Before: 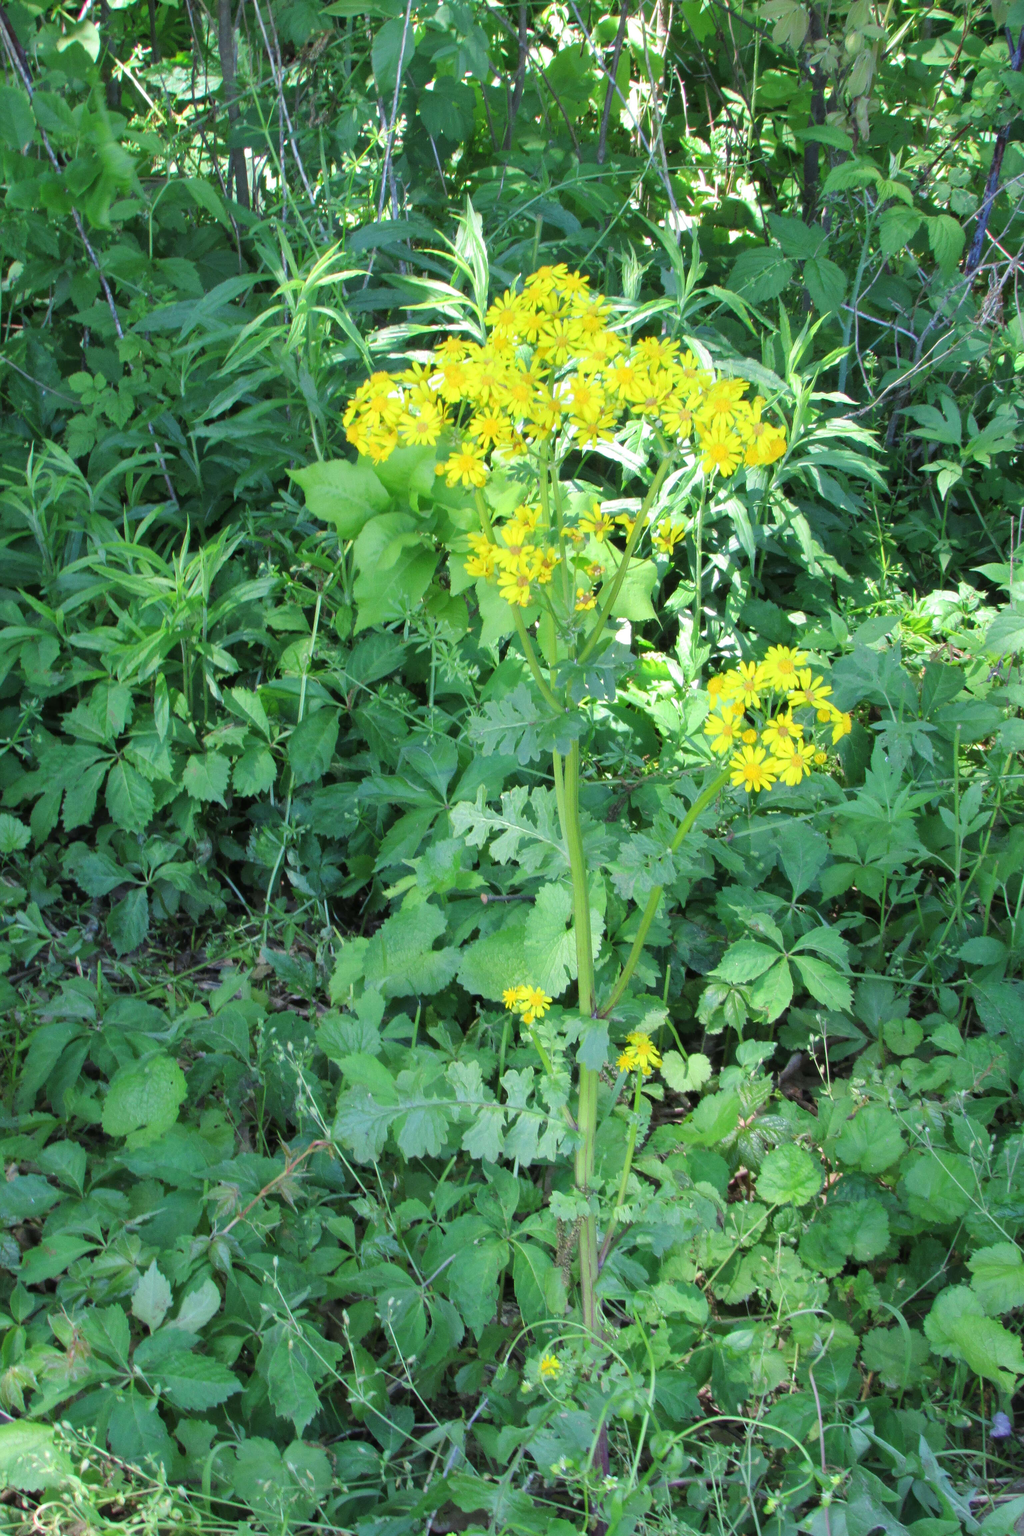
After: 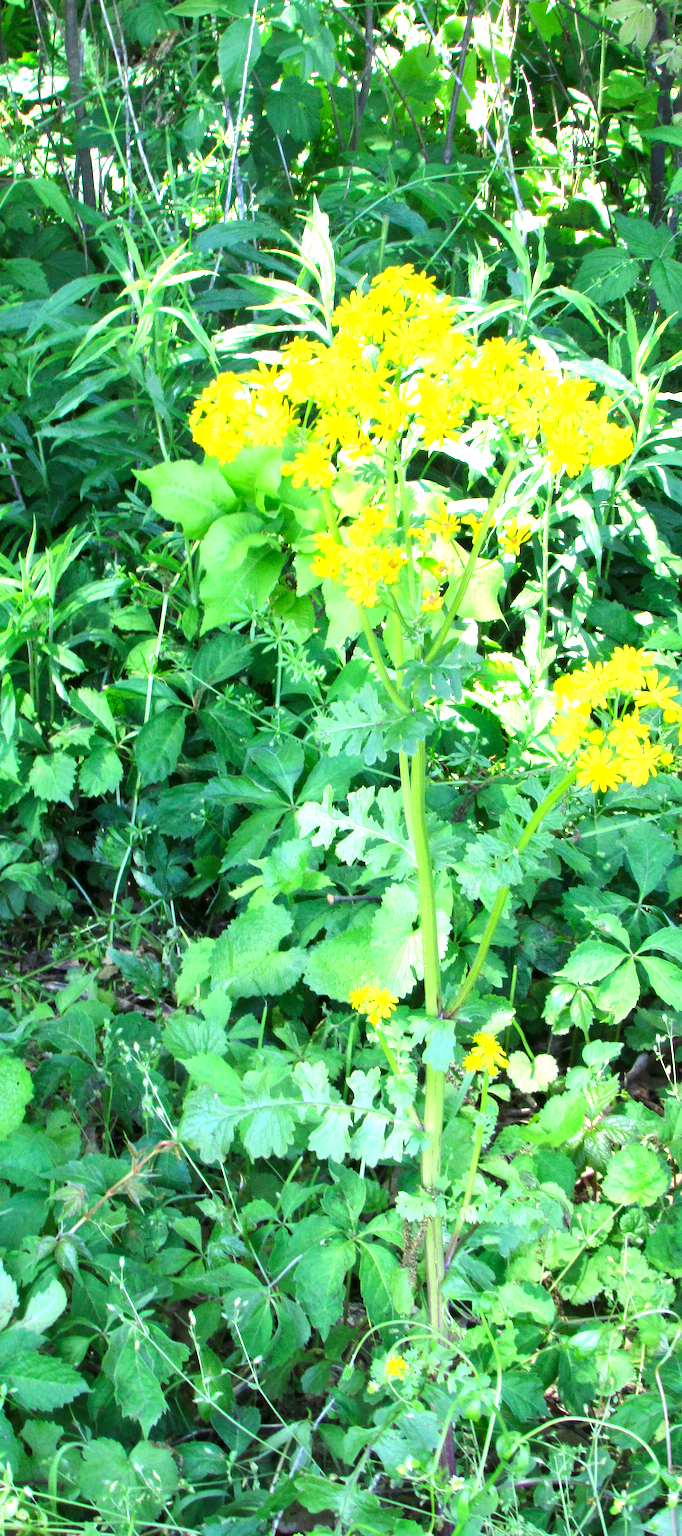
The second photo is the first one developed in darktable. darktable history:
contrast brightness saturation: contrast 0.07, brightness -0.14, saturation 0.11
exposure: black level correction 0.001, exposure 1.129 EV, compensate exposure bias true, compensate highlight preservation false
crop and rotate: left 15.055%, right 18.278%
grain: coarseness 0.47 ISO
tone equalizer: on, module defaults
